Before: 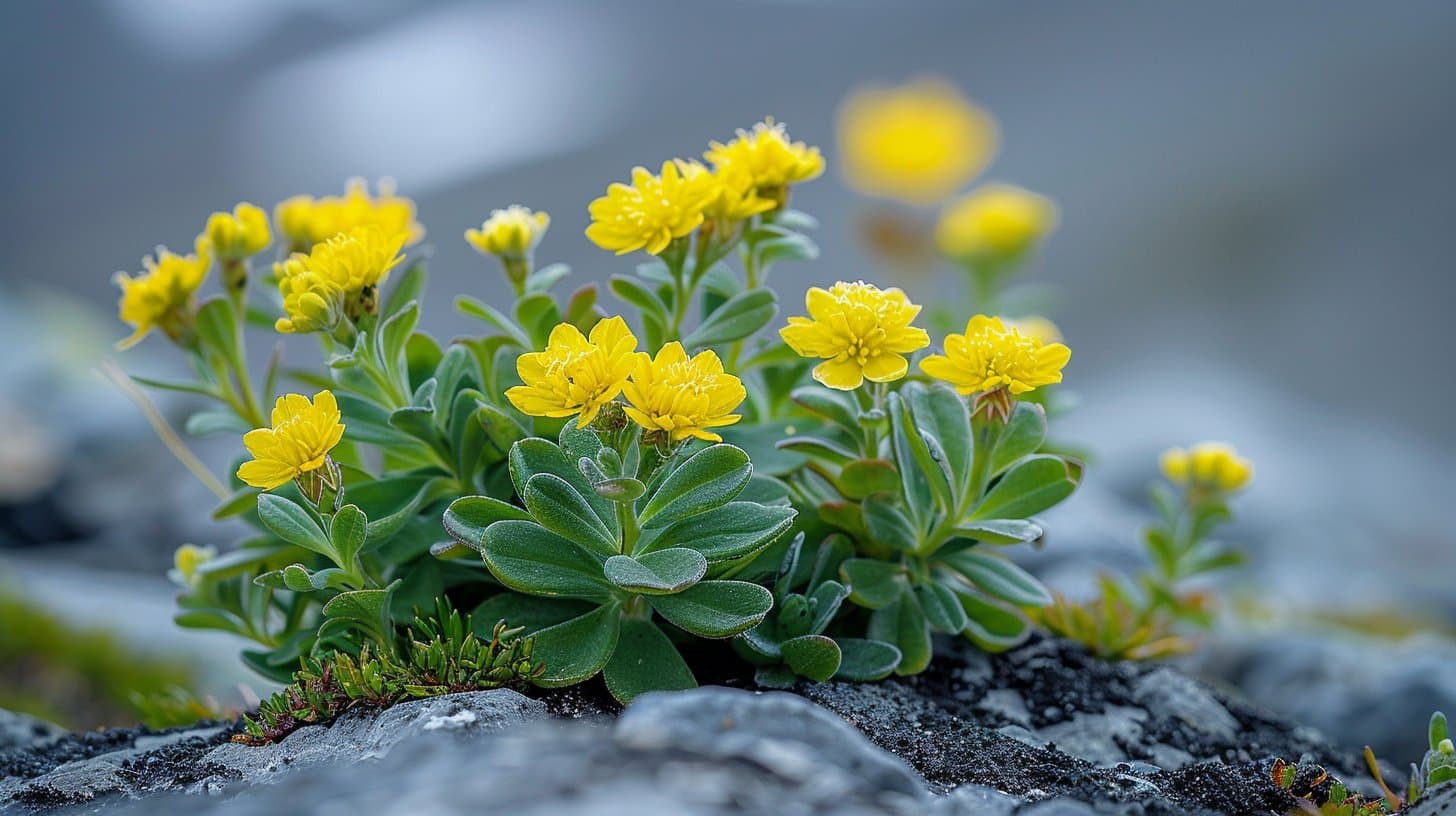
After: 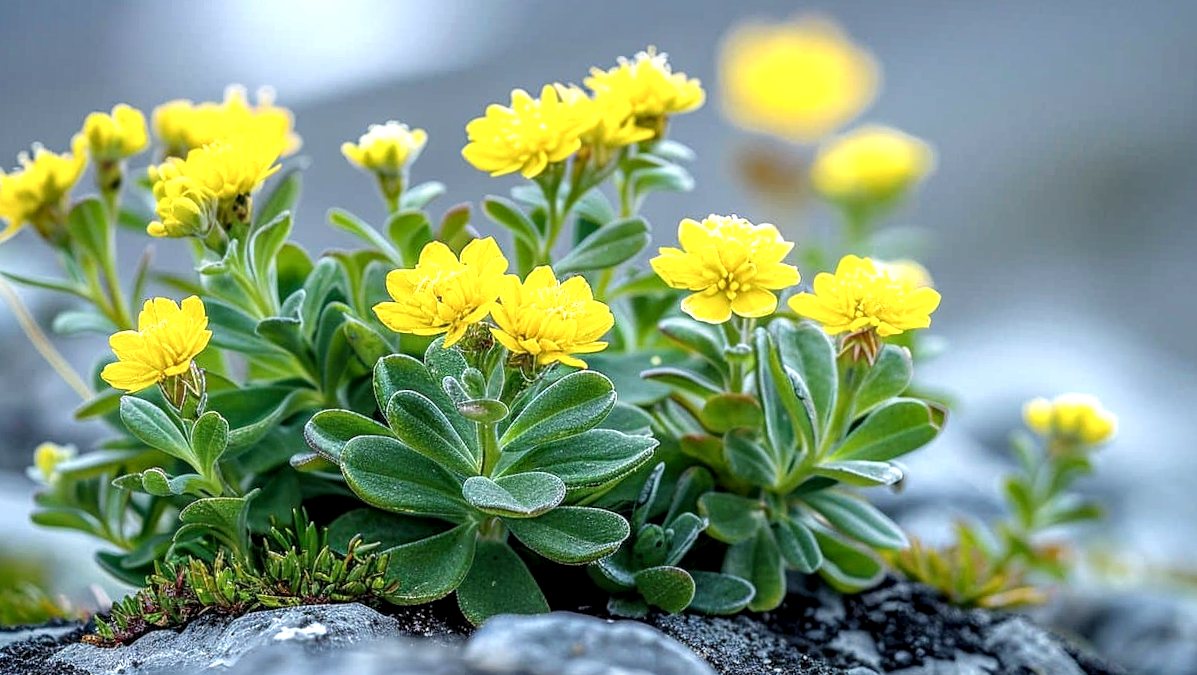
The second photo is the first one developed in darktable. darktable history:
local contrast: highlights 58%, detail 146%
crop and rotate: angle -3.04°, left 5.351%, top 5.226%, right 4.719%, bottom 4.318%
exposure: black level correction -0.001, exposure 0.529 EV, compensate highlight preservation false
